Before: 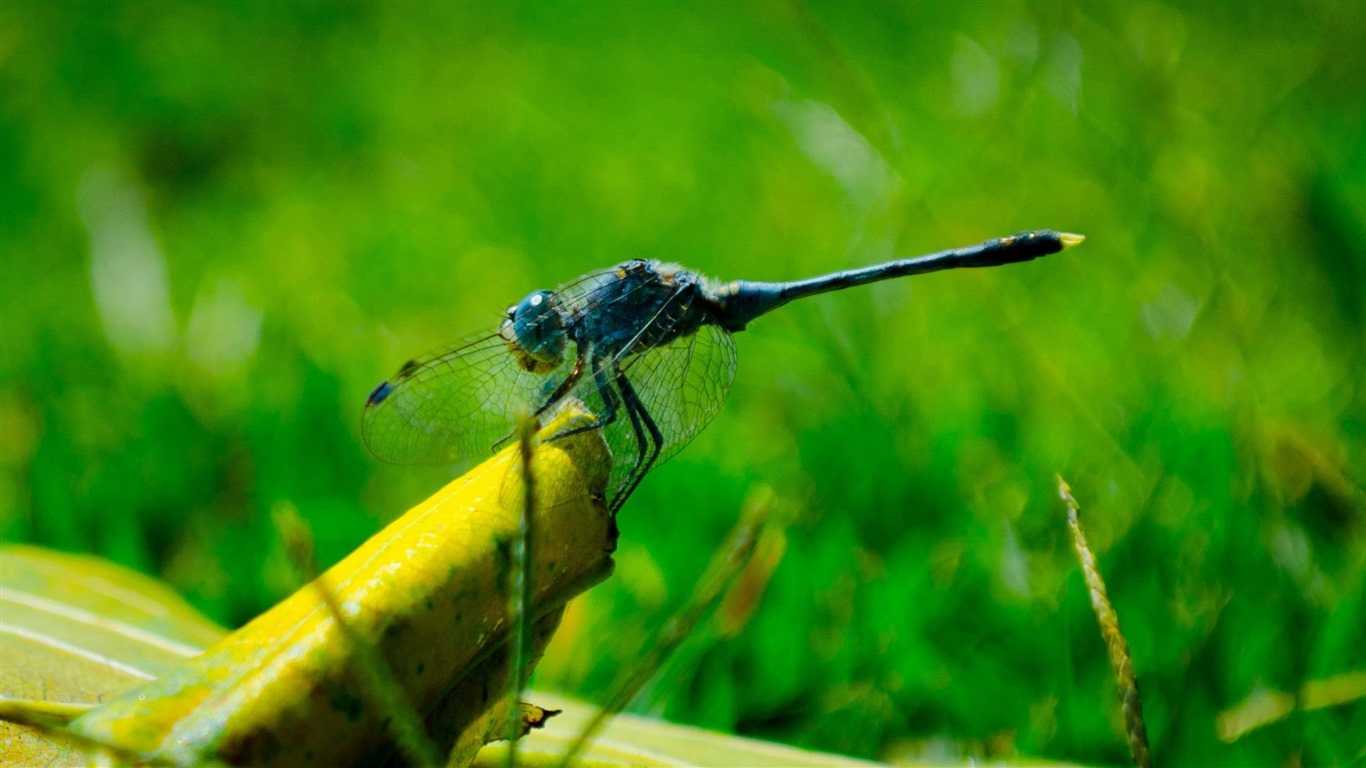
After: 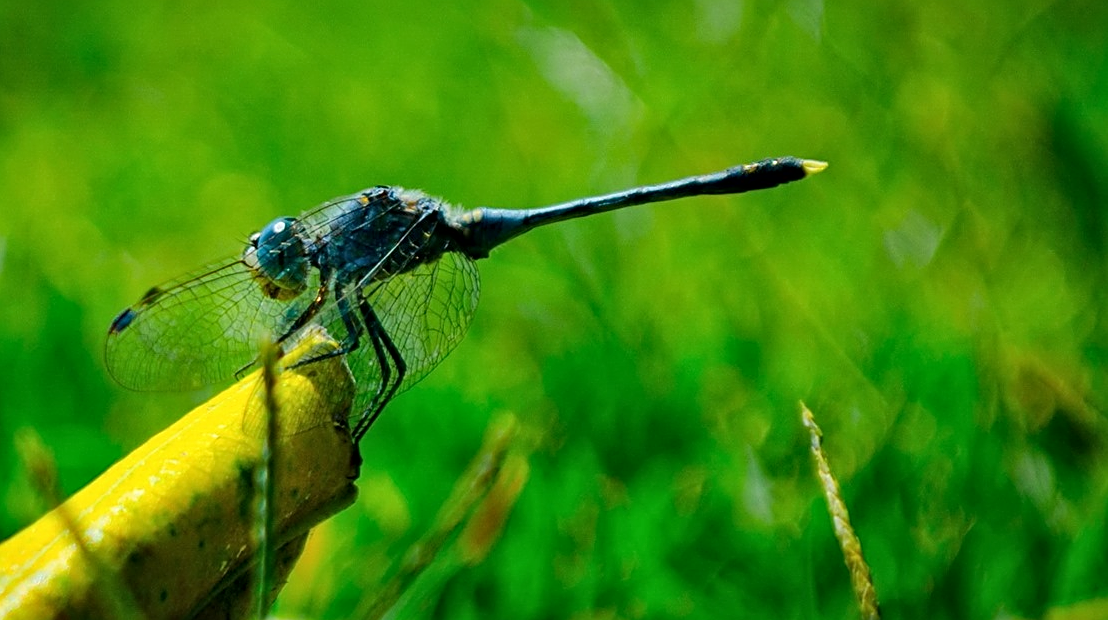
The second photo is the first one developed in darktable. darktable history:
local contrast: mode bilateral grid, contrast 29, coarseness 17, detail 116%, midtone range 0.2
sharpen: on, module defaults
crop: left 18.878%, top 9.627%, right 0.001%, bottom 9.606%
